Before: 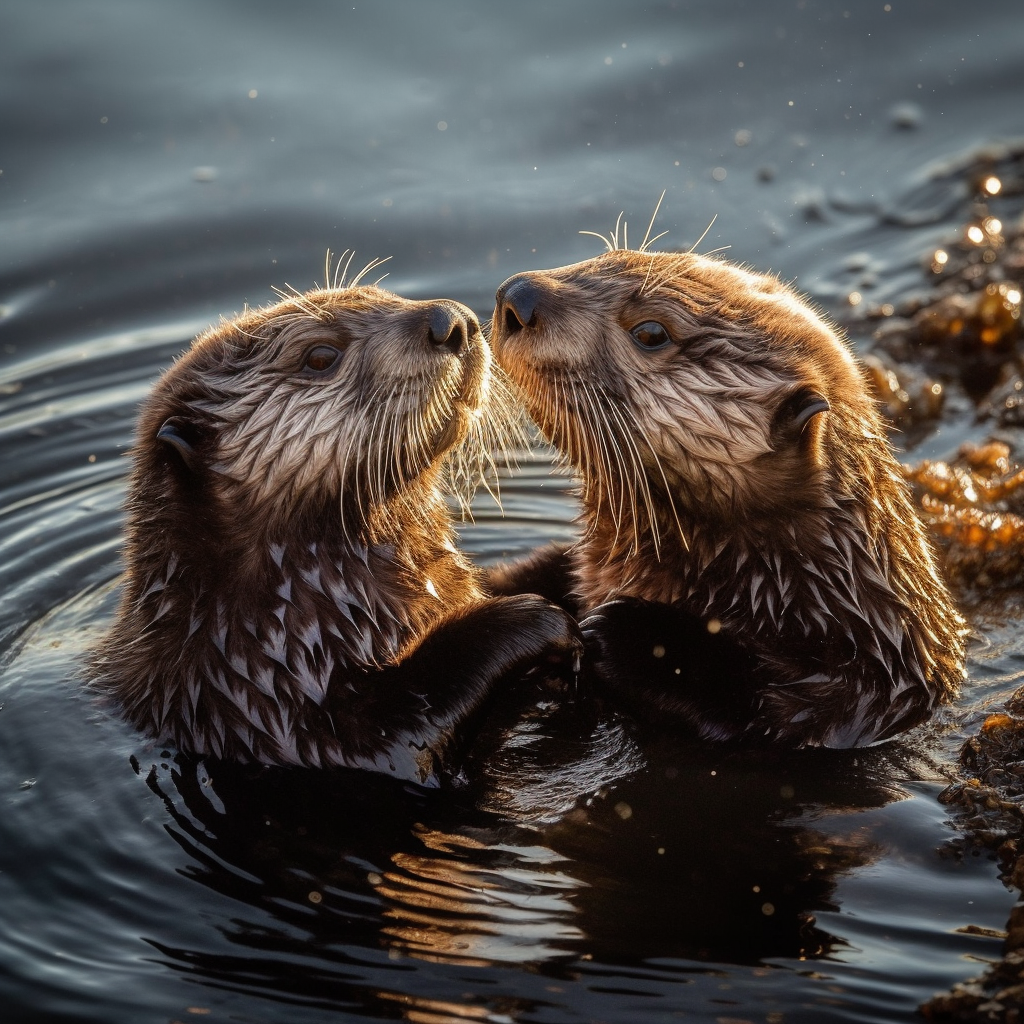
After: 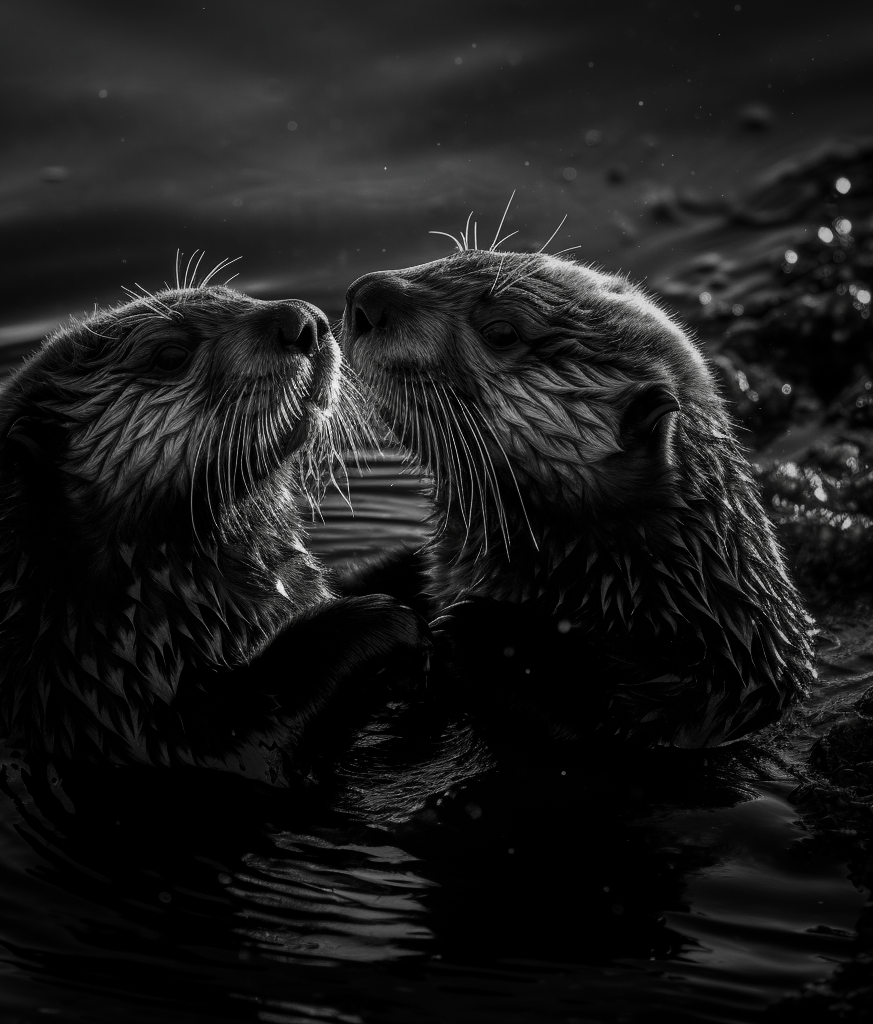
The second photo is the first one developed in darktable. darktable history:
contrast brightness saturation: contrast -0.028, brightness -0.589, saturation -0.994
crop and rotate: left 14.7%
vignetting: fall-off start 34.73%, fall-off radius 64.45%, saturation -0.003, width/height ratio 0.953
velvia: on, module defaults
